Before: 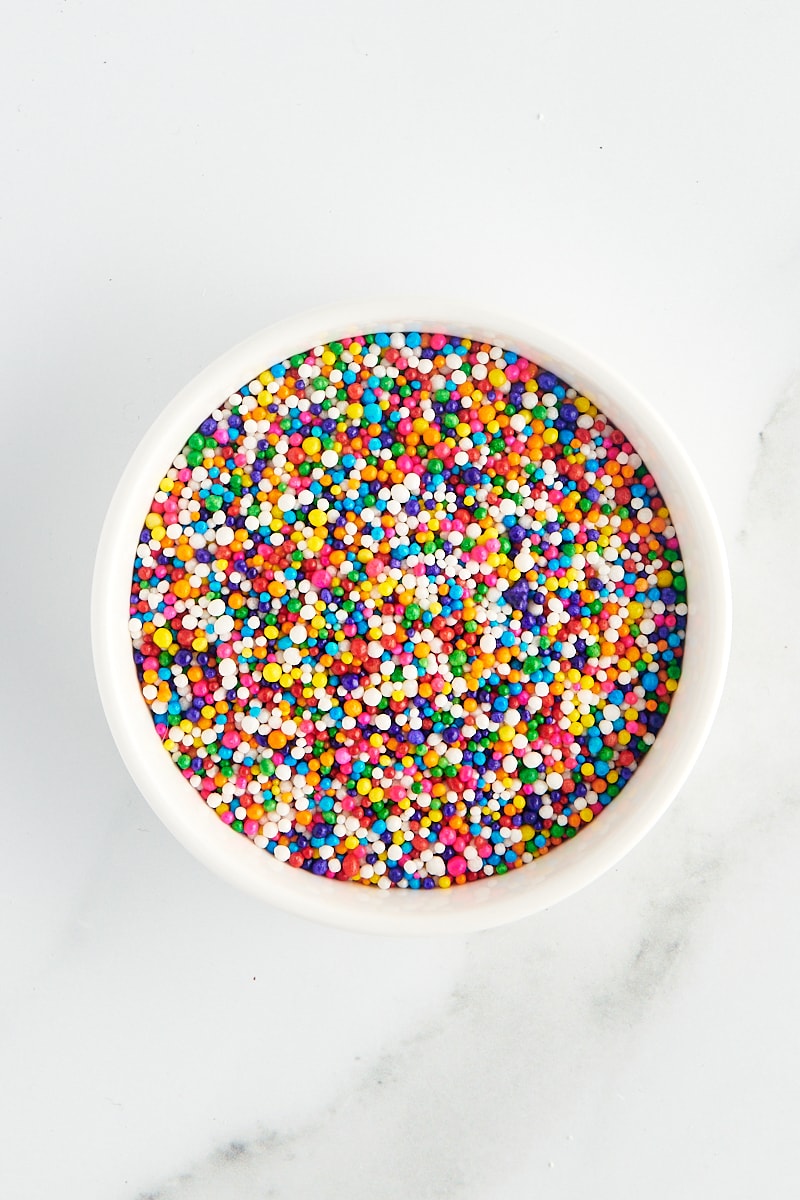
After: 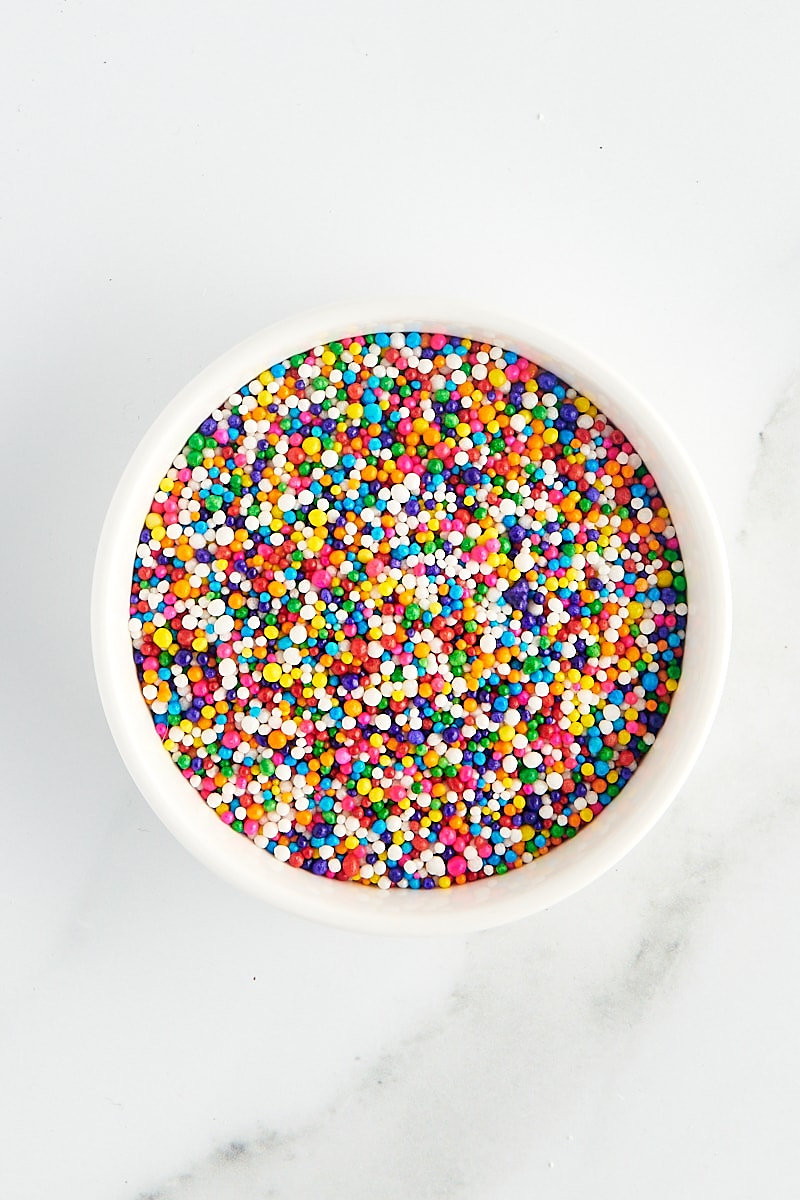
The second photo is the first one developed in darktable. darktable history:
exposure: black level correction 0.001, exposure 0.016 EV, compensate exposure bias true, compensate highlight preservation false
sharpen: radius 1.568, amount 0.365, threshold 1.709
